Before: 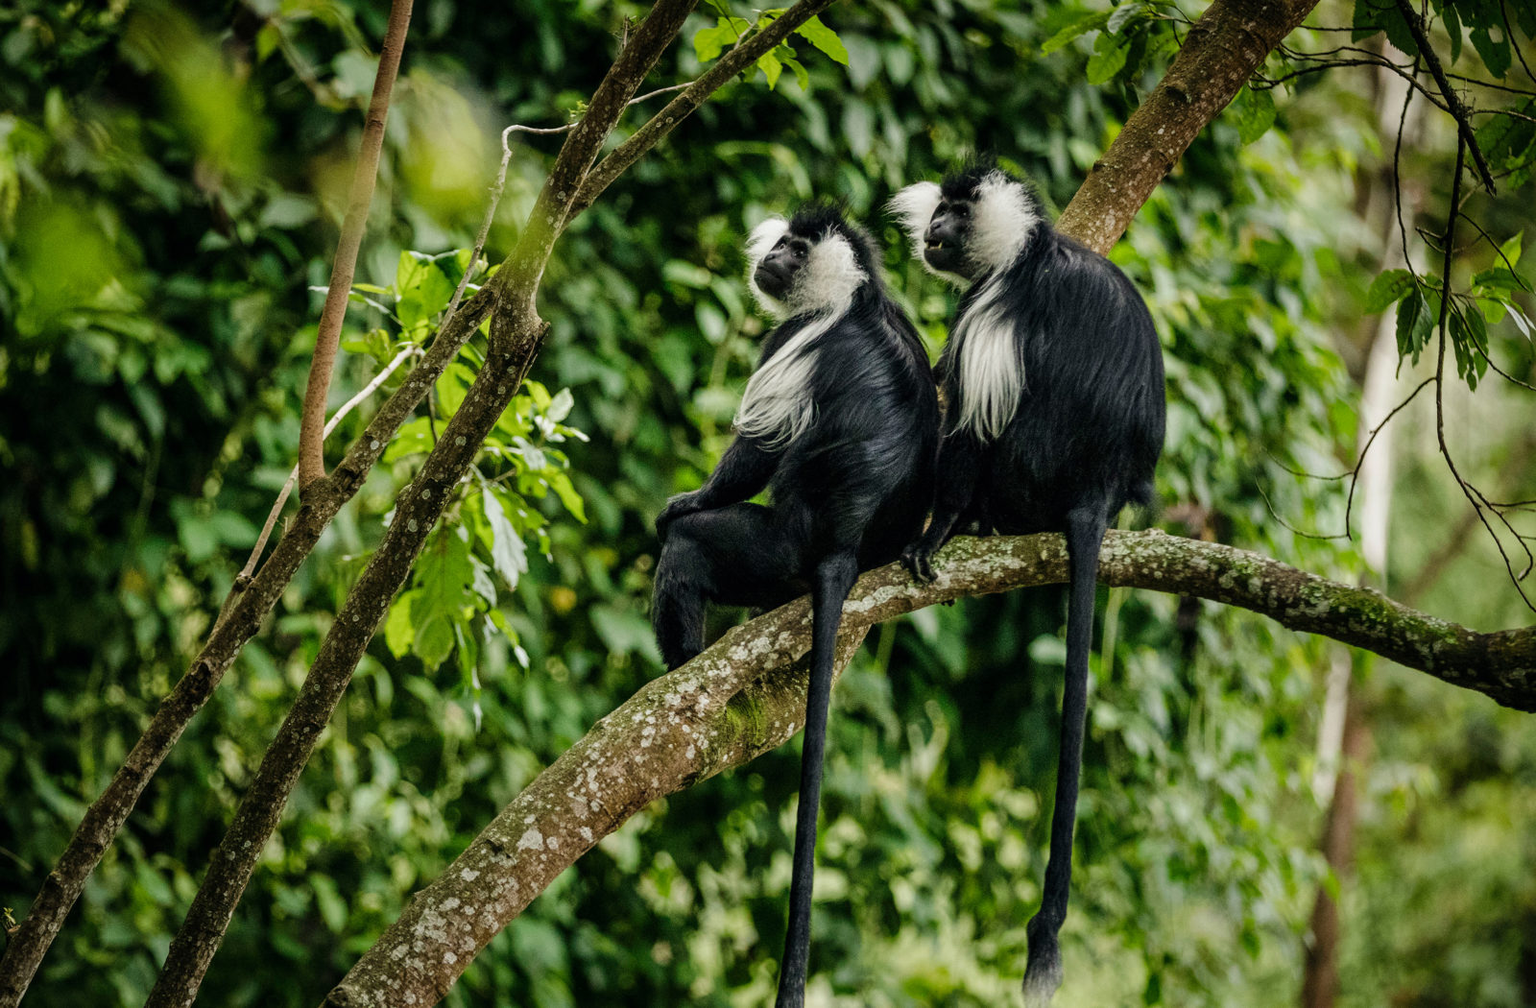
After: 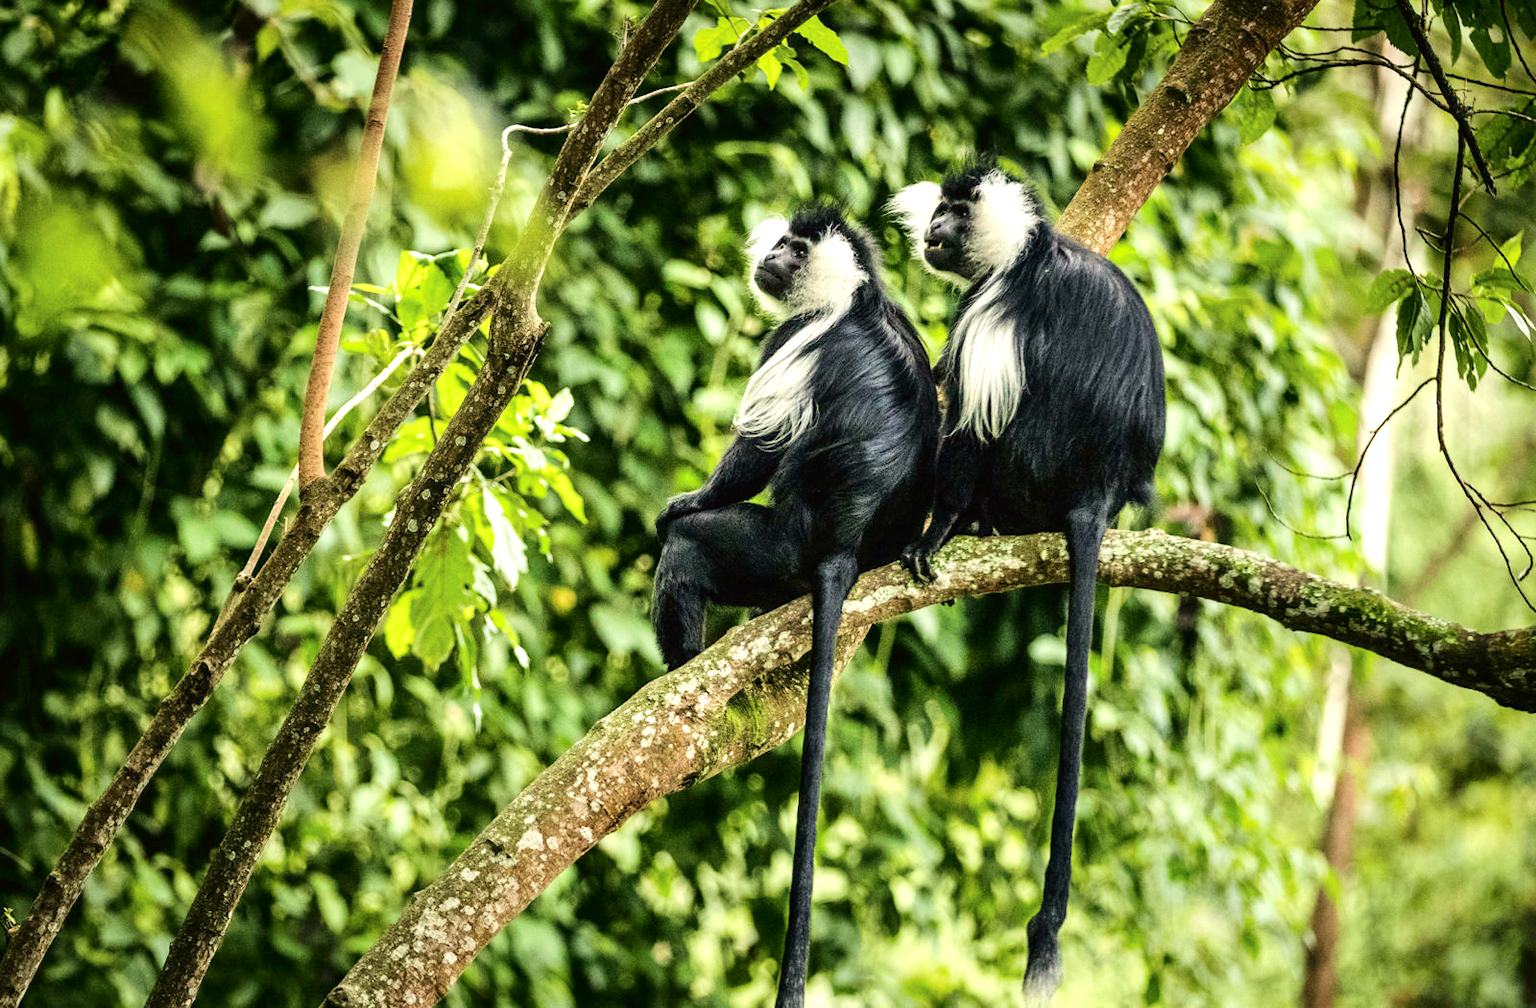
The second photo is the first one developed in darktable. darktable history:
tone curve: curves: ch0 [(0, 0.01) (0.052, 0.045) (0.136, 0.133) (0.29, 0.332) (0.453, 0.531) (0.676, 0.751) (0.89, 0.919) (1, 1)]; ch1 [(0, 0) (0.094, 0.081) (0.285, 0.299) (0.385, 0.403) (0.446, 0.443) (0.495, 0.496) (0.544, 0.552) (0.589, 0.612) (0.722, 0.728) (1, 1)]; ch2 [(0, 0) (0.257, 0.217) (0.43, 0.421) (0.498, 0.507) (0.531, 0.544) (0.56, 0.579) (0.625, 0.642) (1, 1)], color space Lab, independent channels, preserve colors none
exposure: exposure 1 EV, compensate highlight preservation false
